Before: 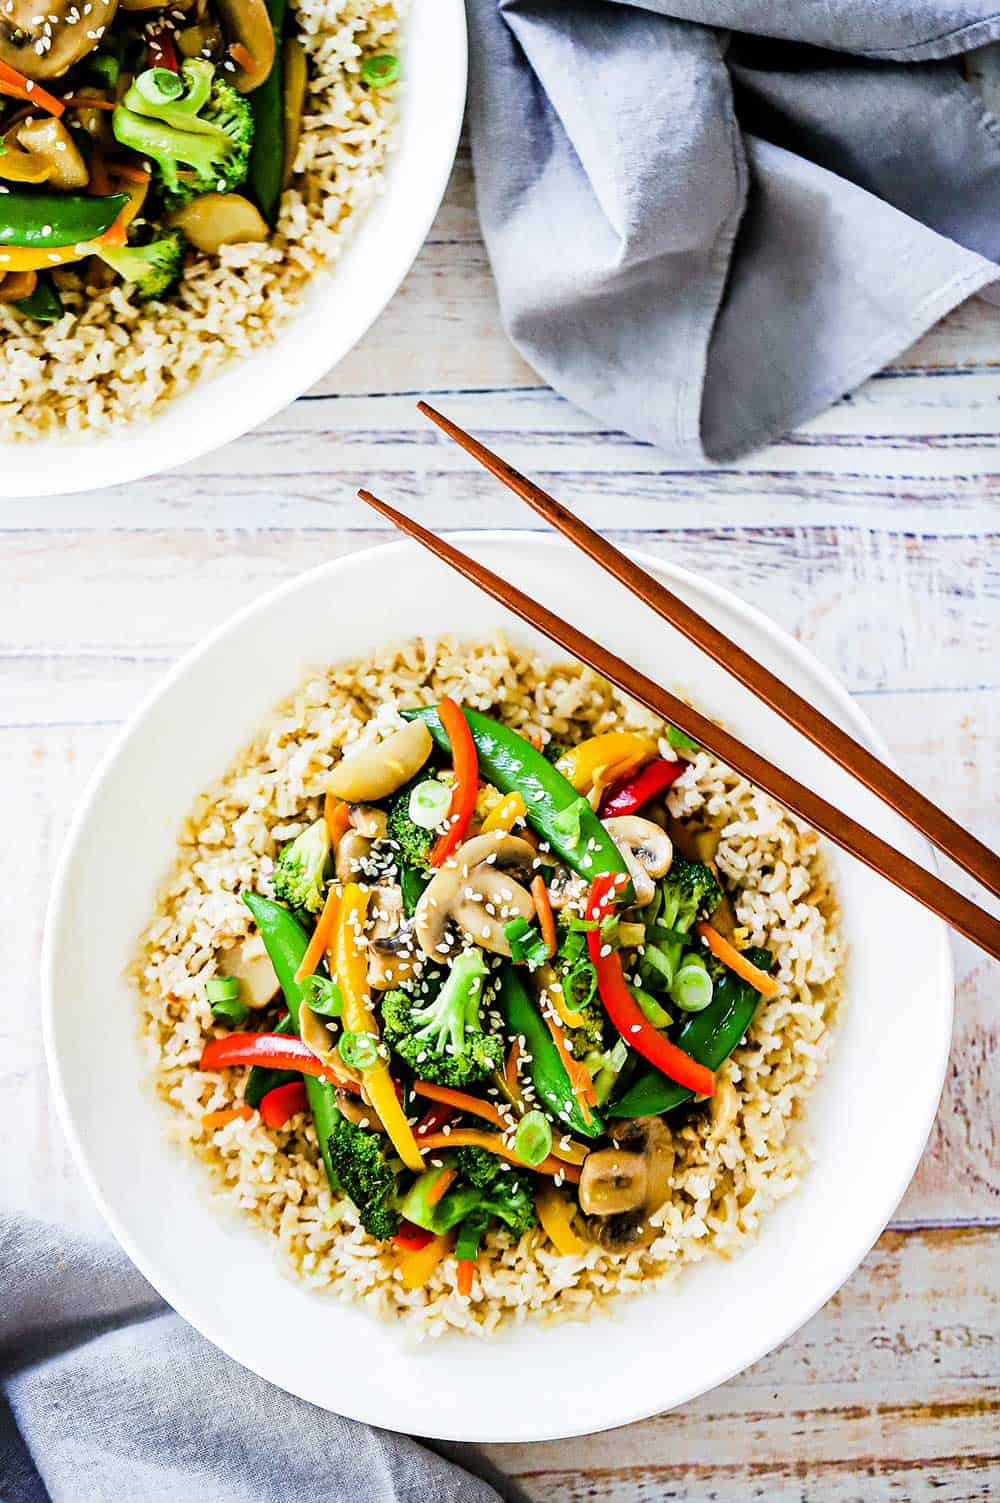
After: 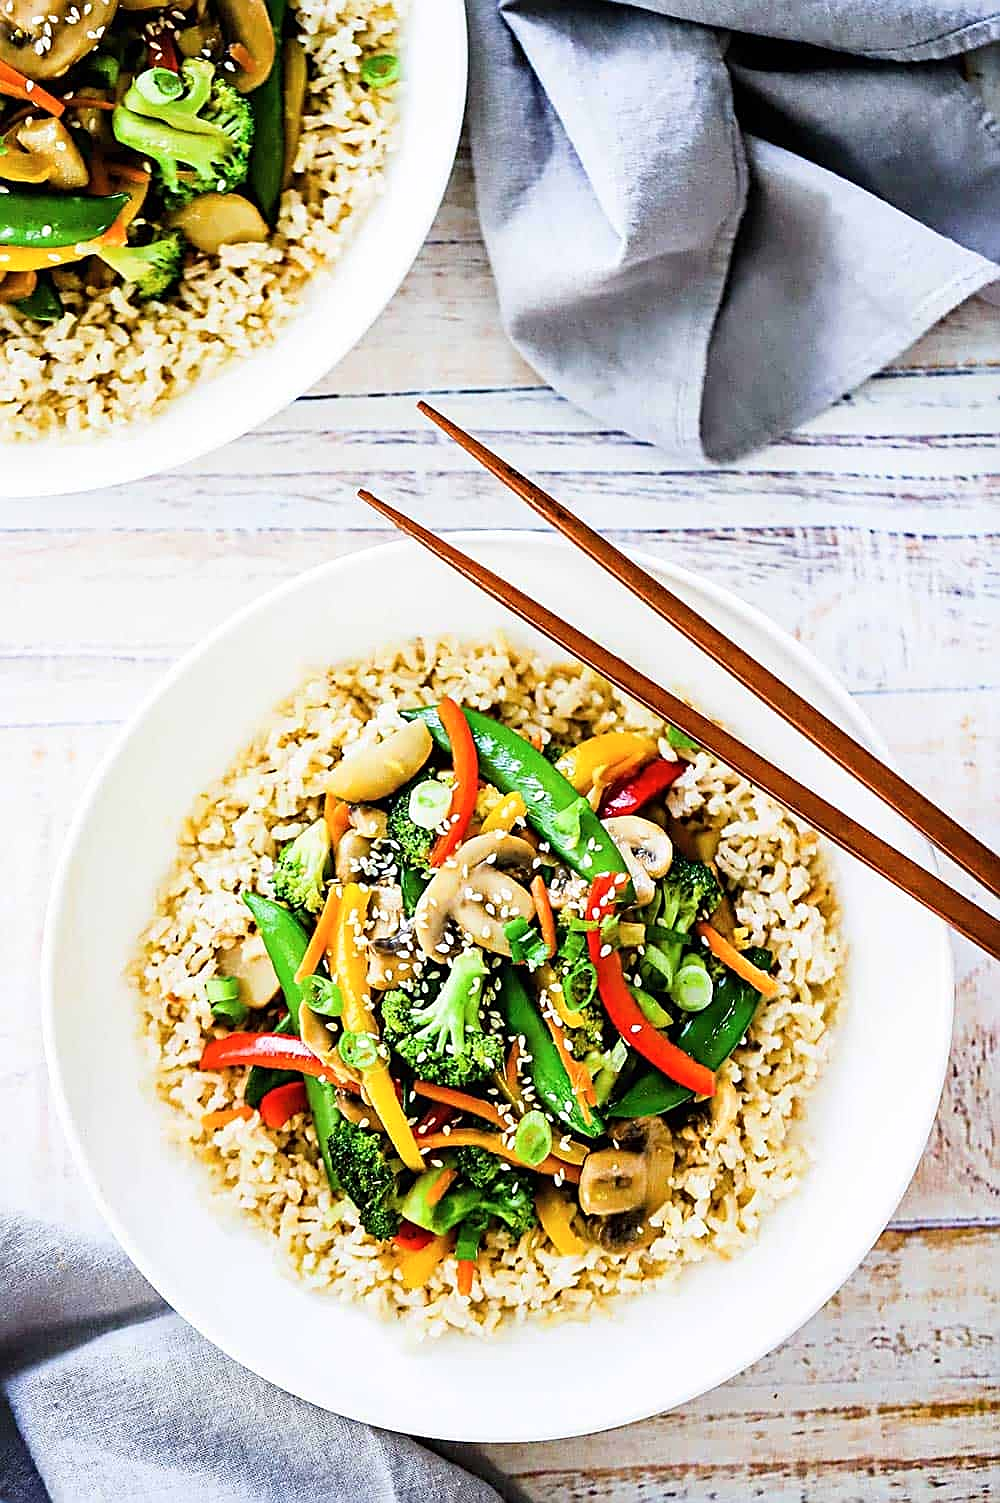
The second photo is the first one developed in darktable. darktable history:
tone curve: curves: ch0 [(0, 0) (0.003, 0.003) (0.011, 0.012) (0.025, 0.026) (0.044, 0.046) (0.069, 0.072) (0.1, 0.104) (0.136, 0.141) (0.177, 0.185) (0.224, 0.234) (0.277, 0.289) (0.335, 0.349) (0.399, 0.415) (0.468, 0.488) (0.543, 0.566) (0.623, 0.649) (0.709, 0.739) (0.801, 0.834) (0.898, 0.923) (1, 1)], color space Lab, independent channels
sharpen: amount 0.589
